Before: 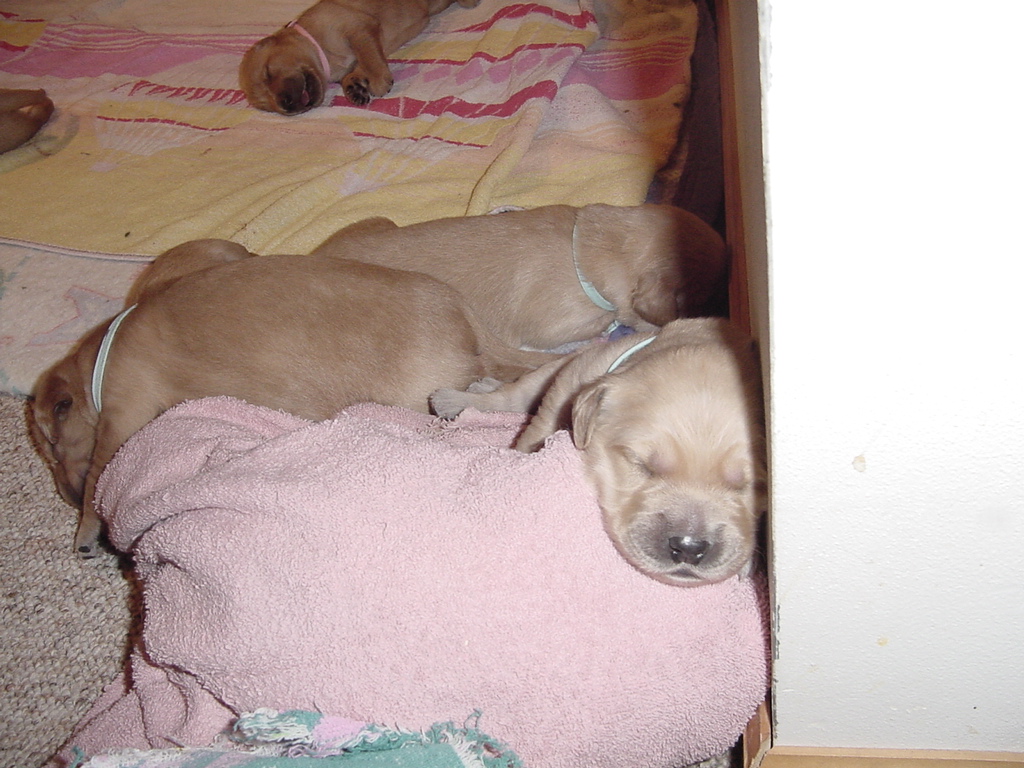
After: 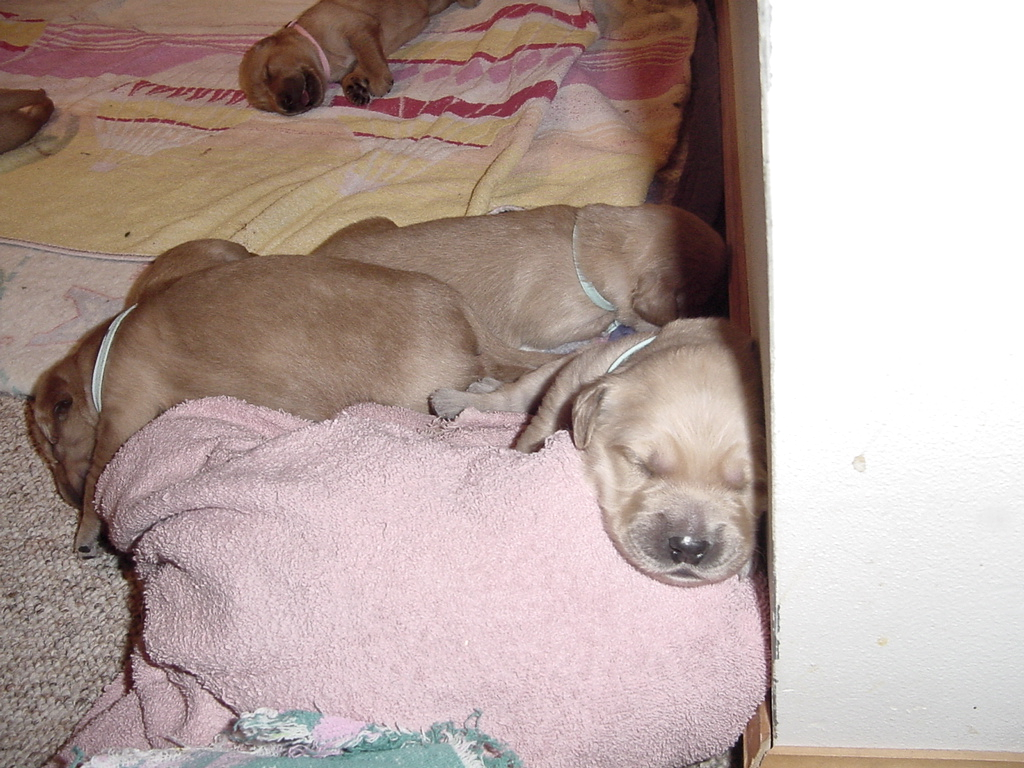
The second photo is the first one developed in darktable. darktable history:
contrast brightness saturation: saturation -0.05
local contrast: mode bilateral grid, contrast 20, coarseness 50, detail 141%, midtone range 0.2
